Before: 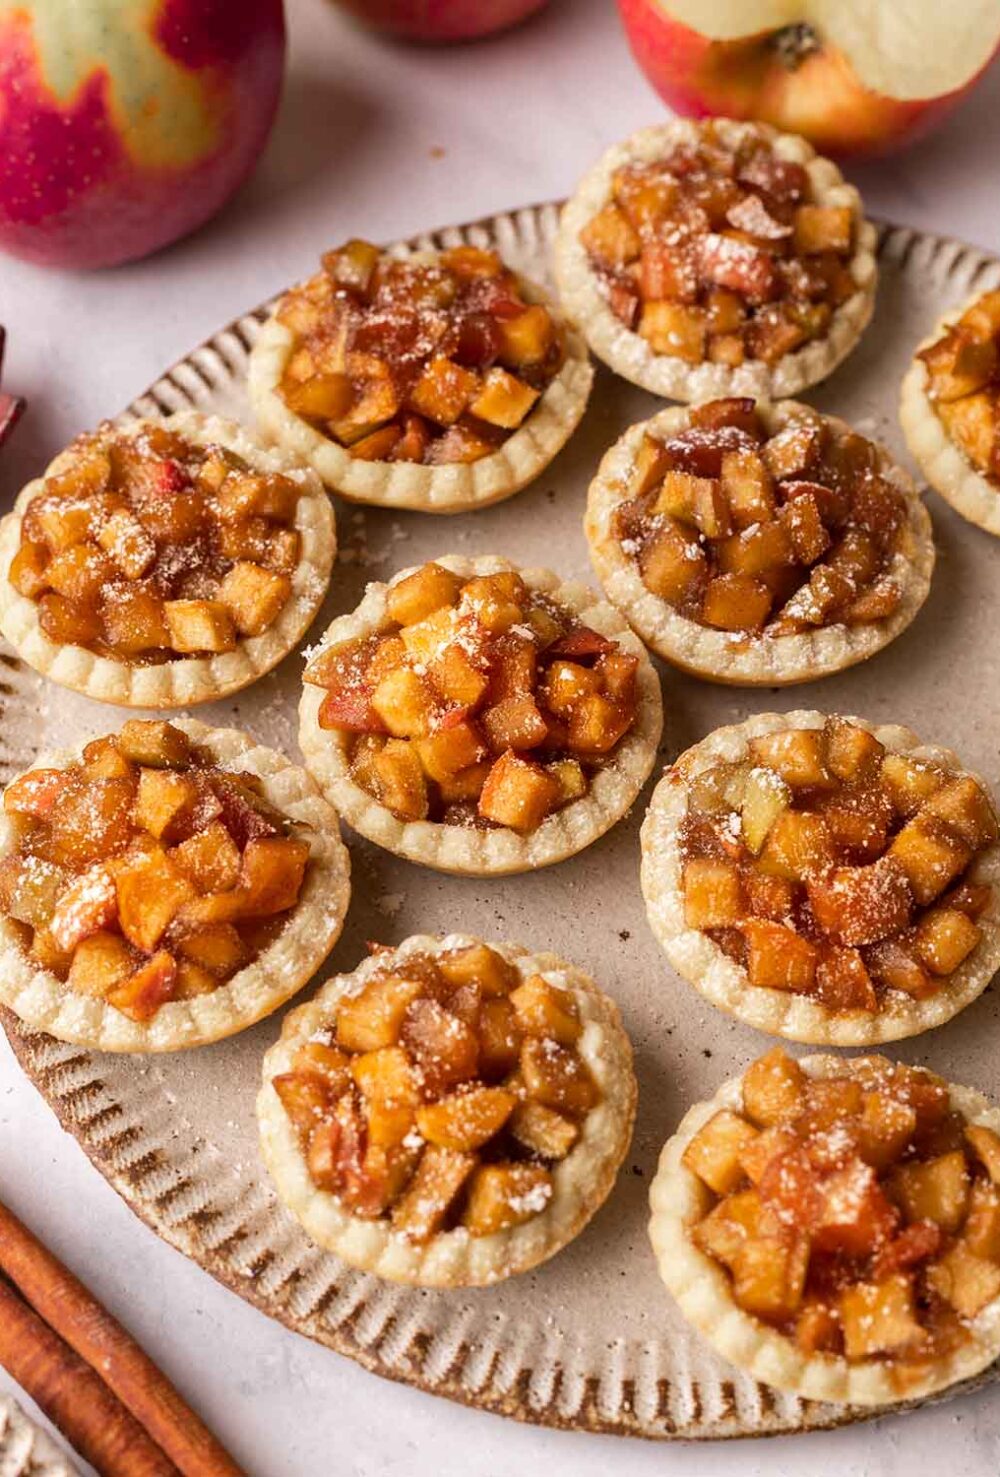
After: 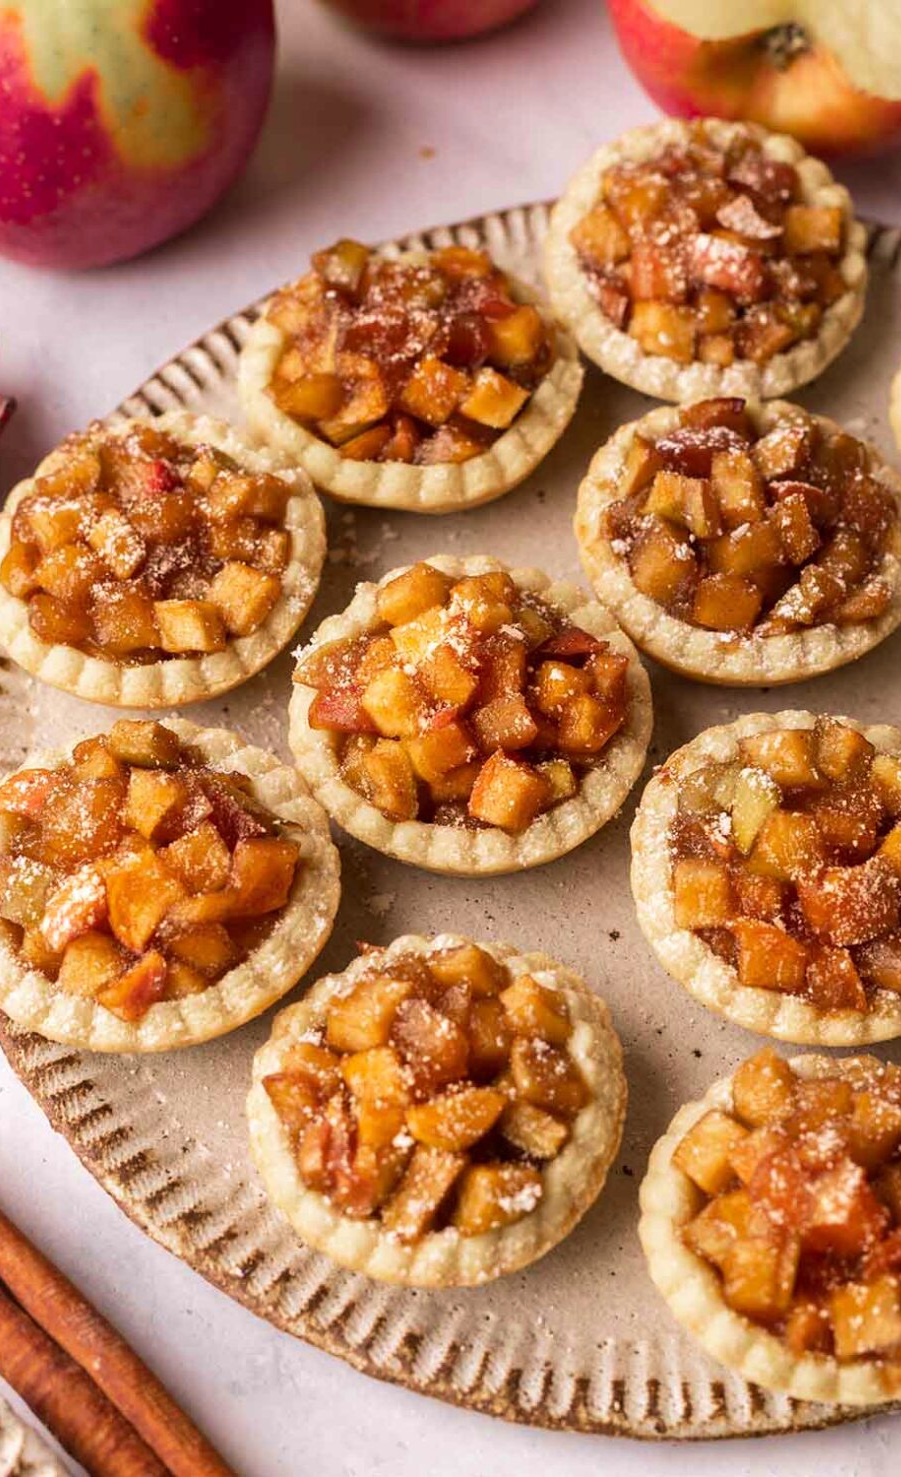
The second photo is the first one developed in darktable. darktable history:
crop and rotate: left 1.088%, right 8.807%
velvia: on, module defaults
